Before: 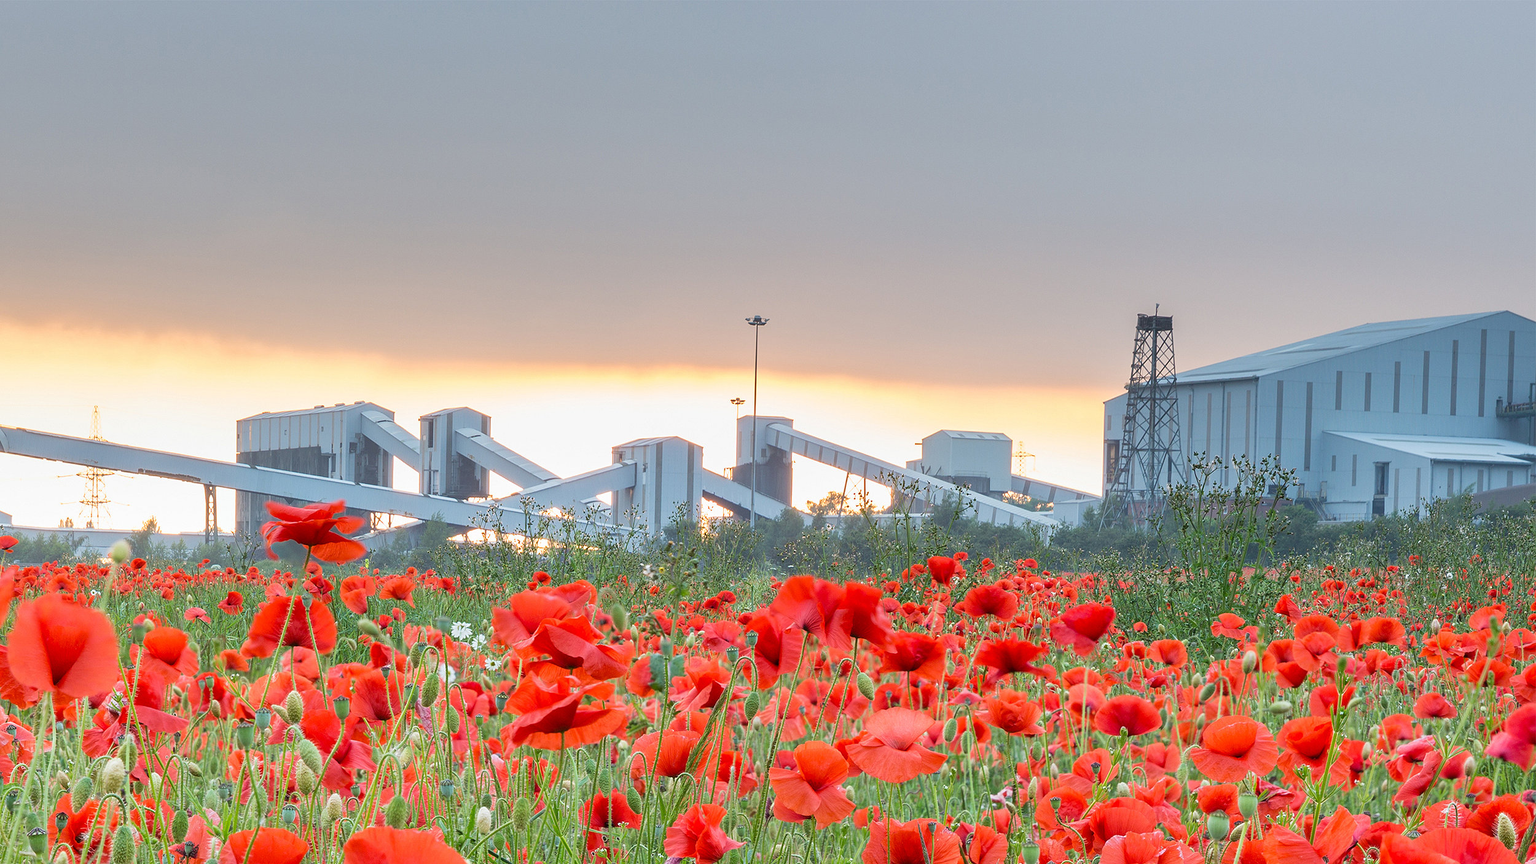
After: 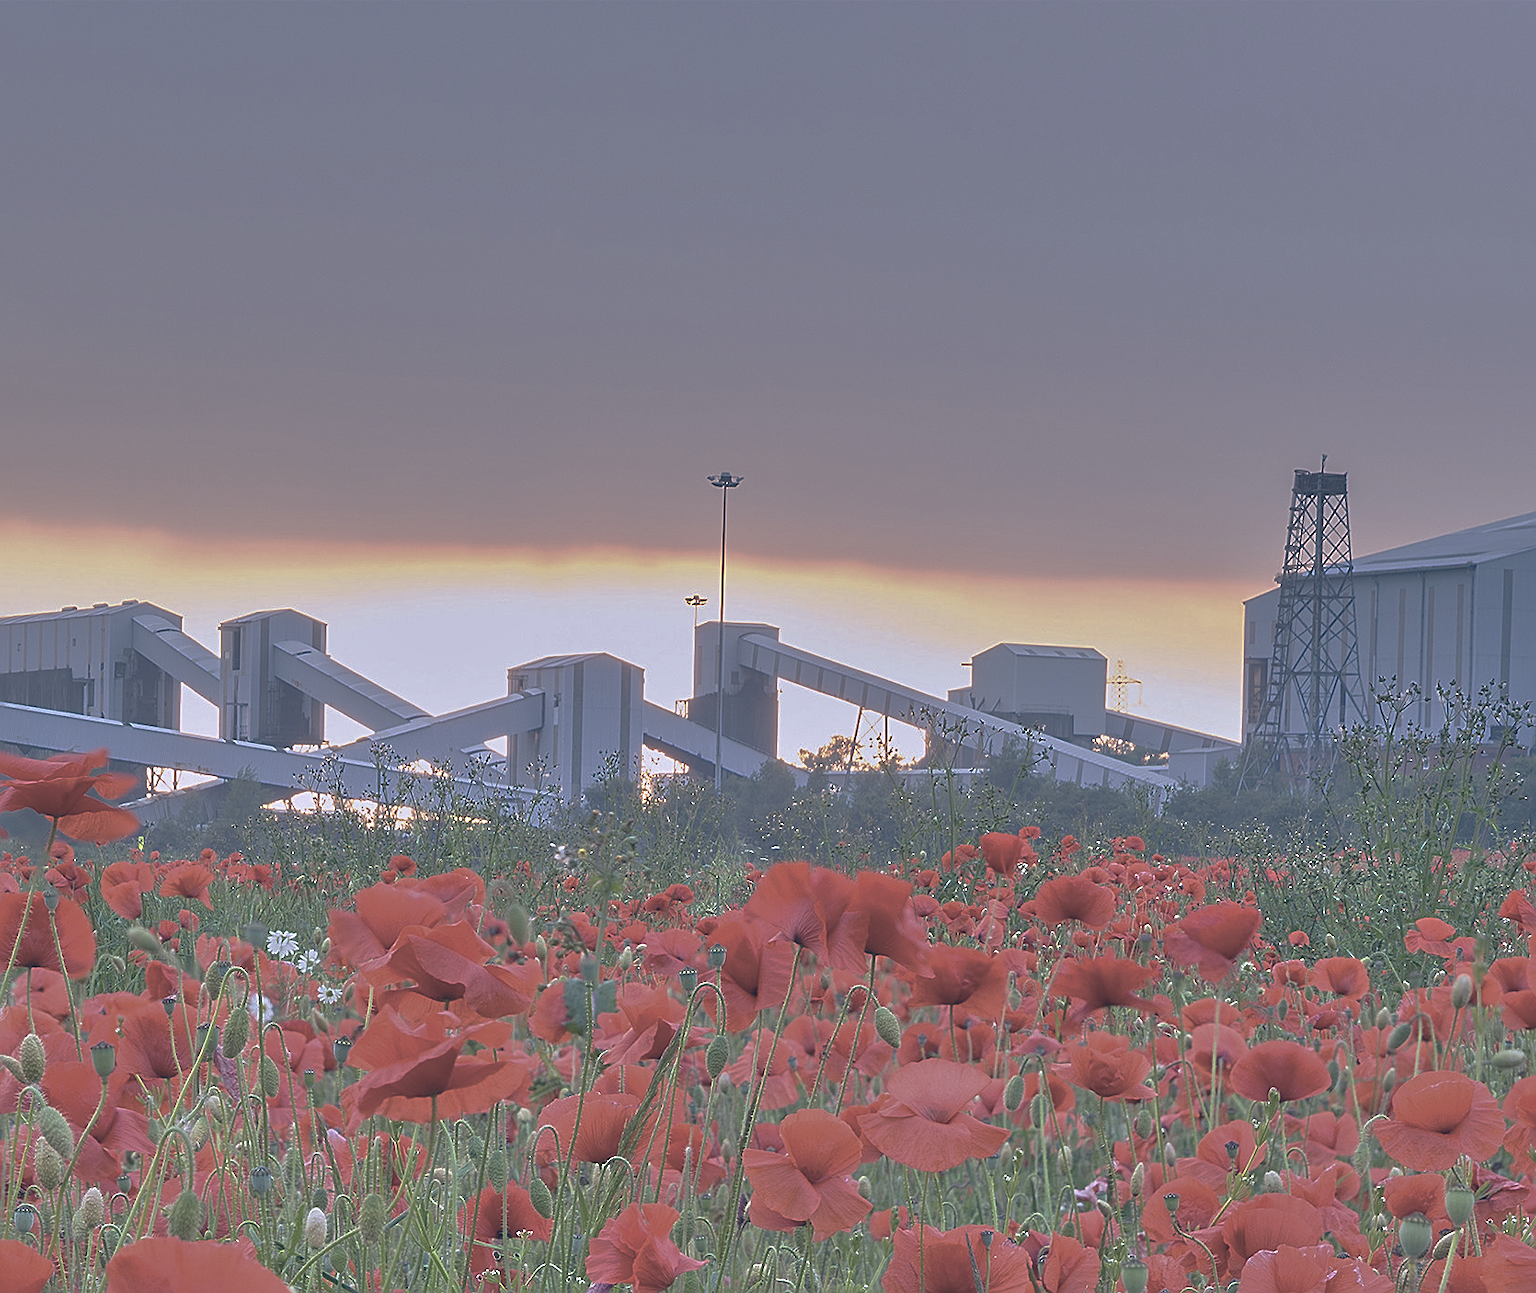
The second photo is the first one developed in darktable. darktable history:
crop and rotate: left 17.817%, right 15.374%
color calibration: output R [0.994, 0.059, -0.119, 0], output G [-0.036, 1.09, -0.119, 0], output B [0.078, -0.108, 0.961, 0], illuminant custom, x 0.368, y 0.373, temperature 4332.64 K
sharpen: on, module defaults
base curve: curves: ch0 [(0, 0) (0.826, 0.587) (1, 1)], preserve colors none
tone equalizer: -7 EV 0.14 EV, -6 EV 0.62 EV, -5 EV 1.12 EV, -4 EV 1.29 EV, -3 EV 1.16 EV, -2 EV 0.6 EV, -1 EV 0.16 EV, luminance estimator HSV value / RGB max
color correction: highlights a* 14.18, highlights b* 6.03, shadows a* -5.82, shadows b* -15.67, saturation 0.836
contrast brightness saturation: contrast -0.26, saturation -0.443
